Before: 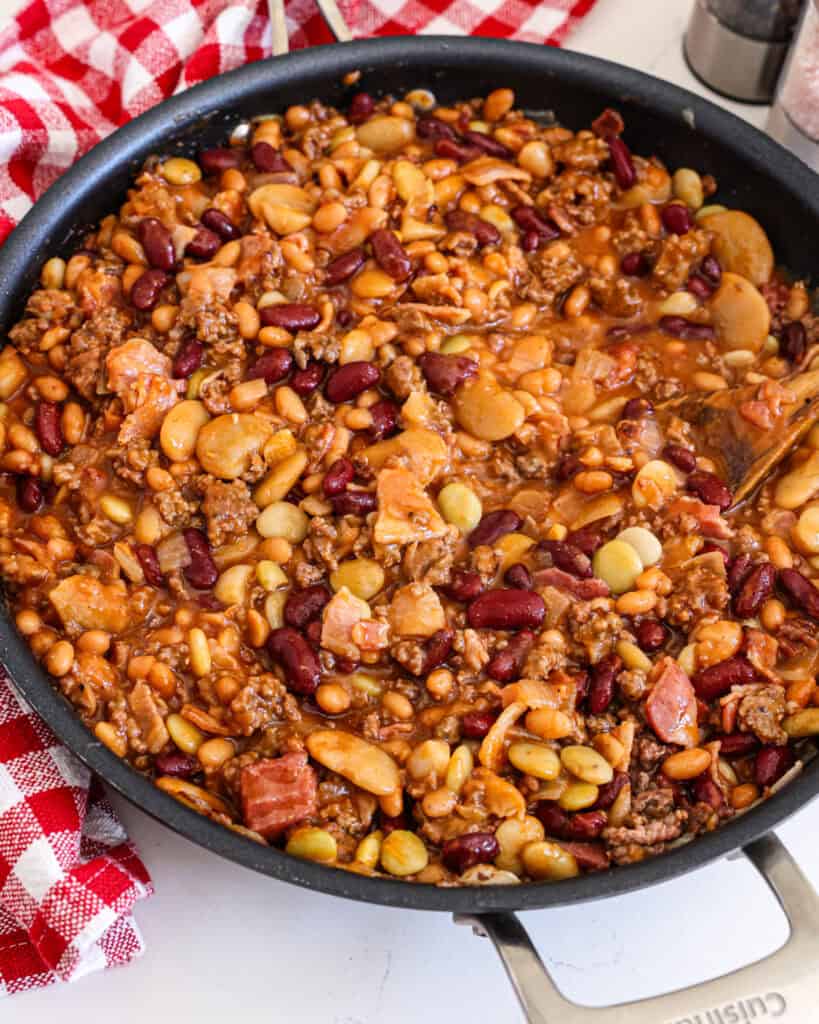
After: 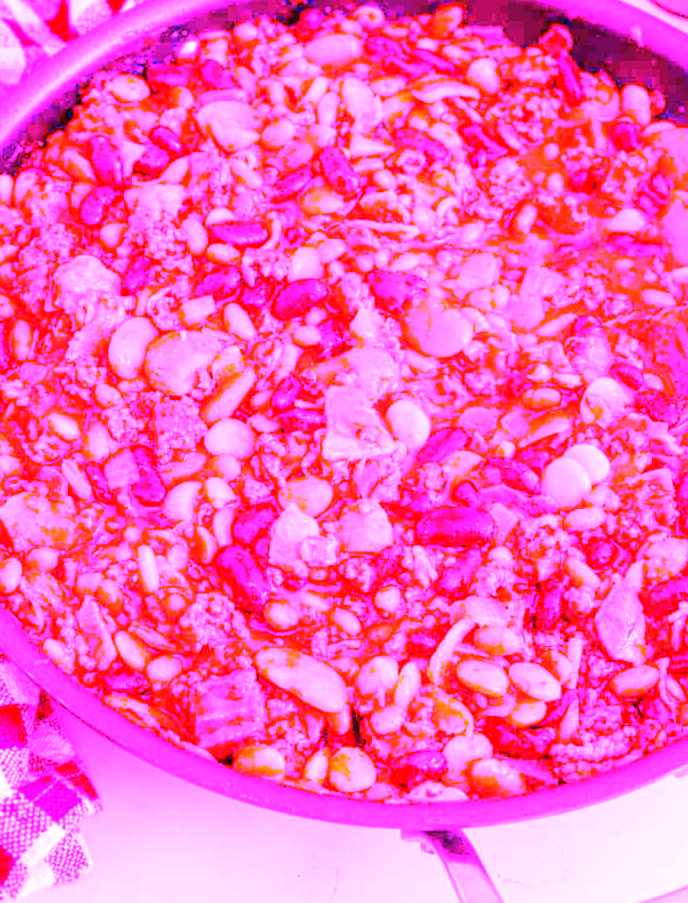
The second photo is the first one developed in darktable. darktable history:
crop: left 6.446%, top 8.188%, right 9.538%, bottom 3.548%
white balance: red 8, blue 8
